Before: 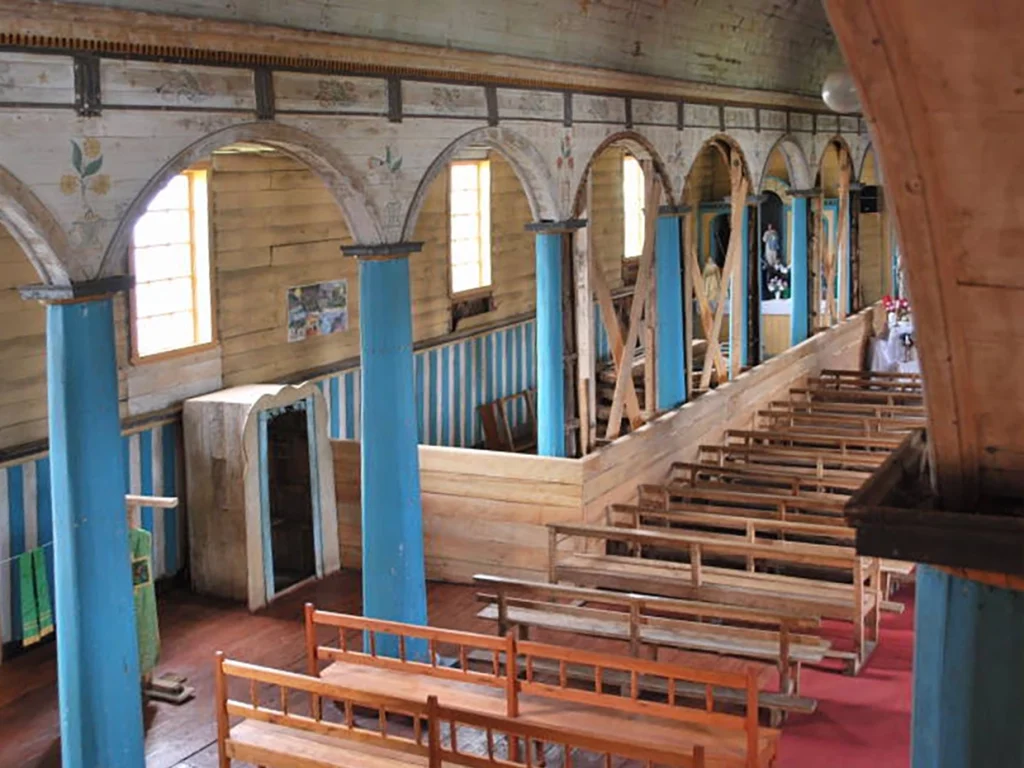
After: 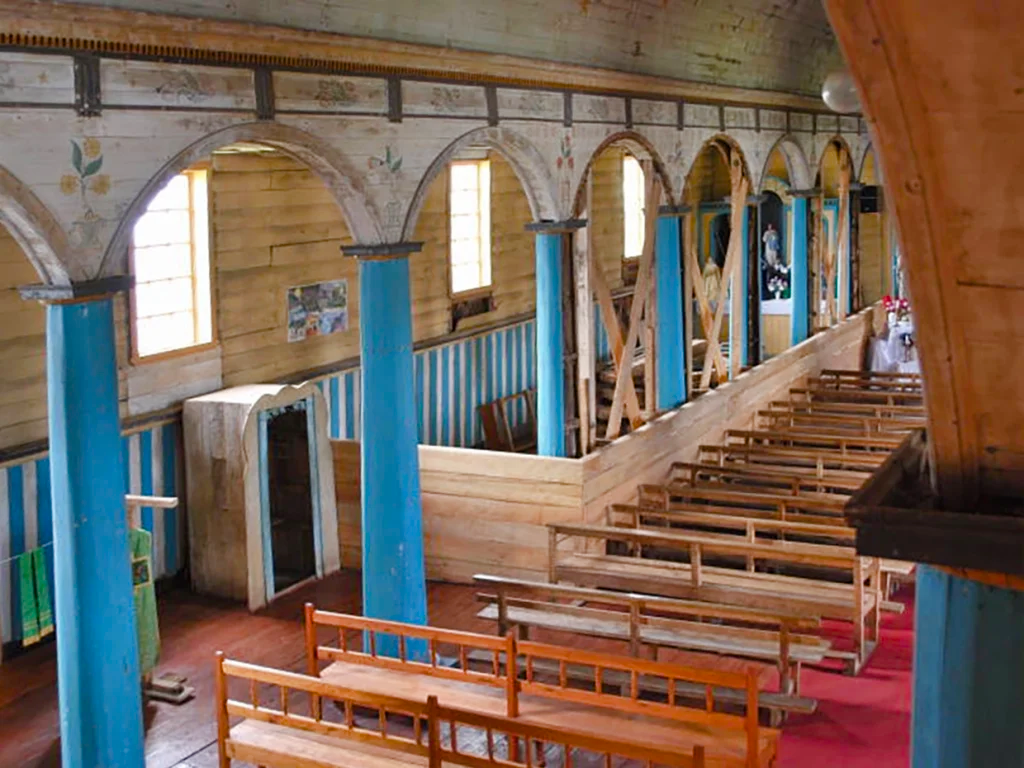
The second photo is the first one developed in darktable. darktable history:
color balance rgb: linear chroma grading › global chroma 4.871%, perceptual saturation grading › global saturation 0.119%, perceptual saturation grading › highlights -18.095%, perceptual saturation grading › mid-tones 33.539%, perceptual saturation grading › shadows 50.368%
contrast brightness saturation: contrast 0.007, saturation -0.067
